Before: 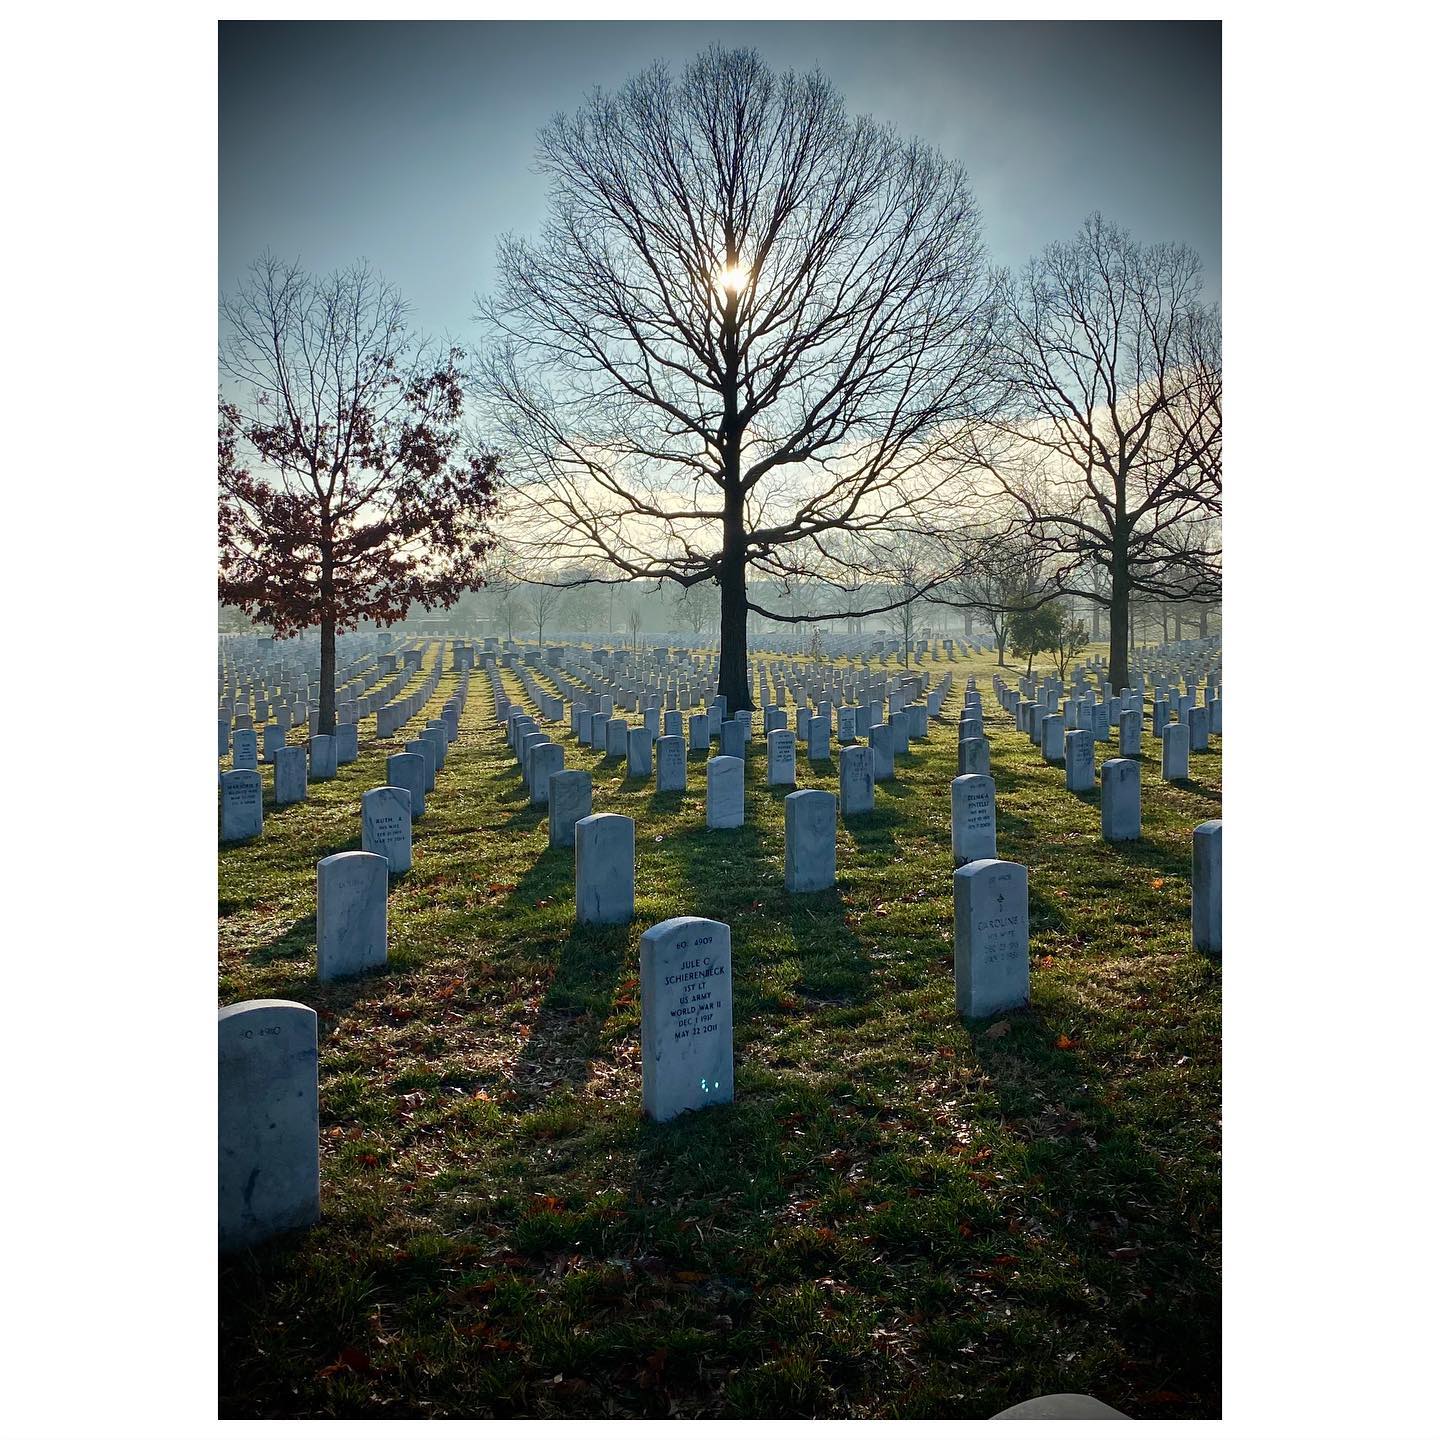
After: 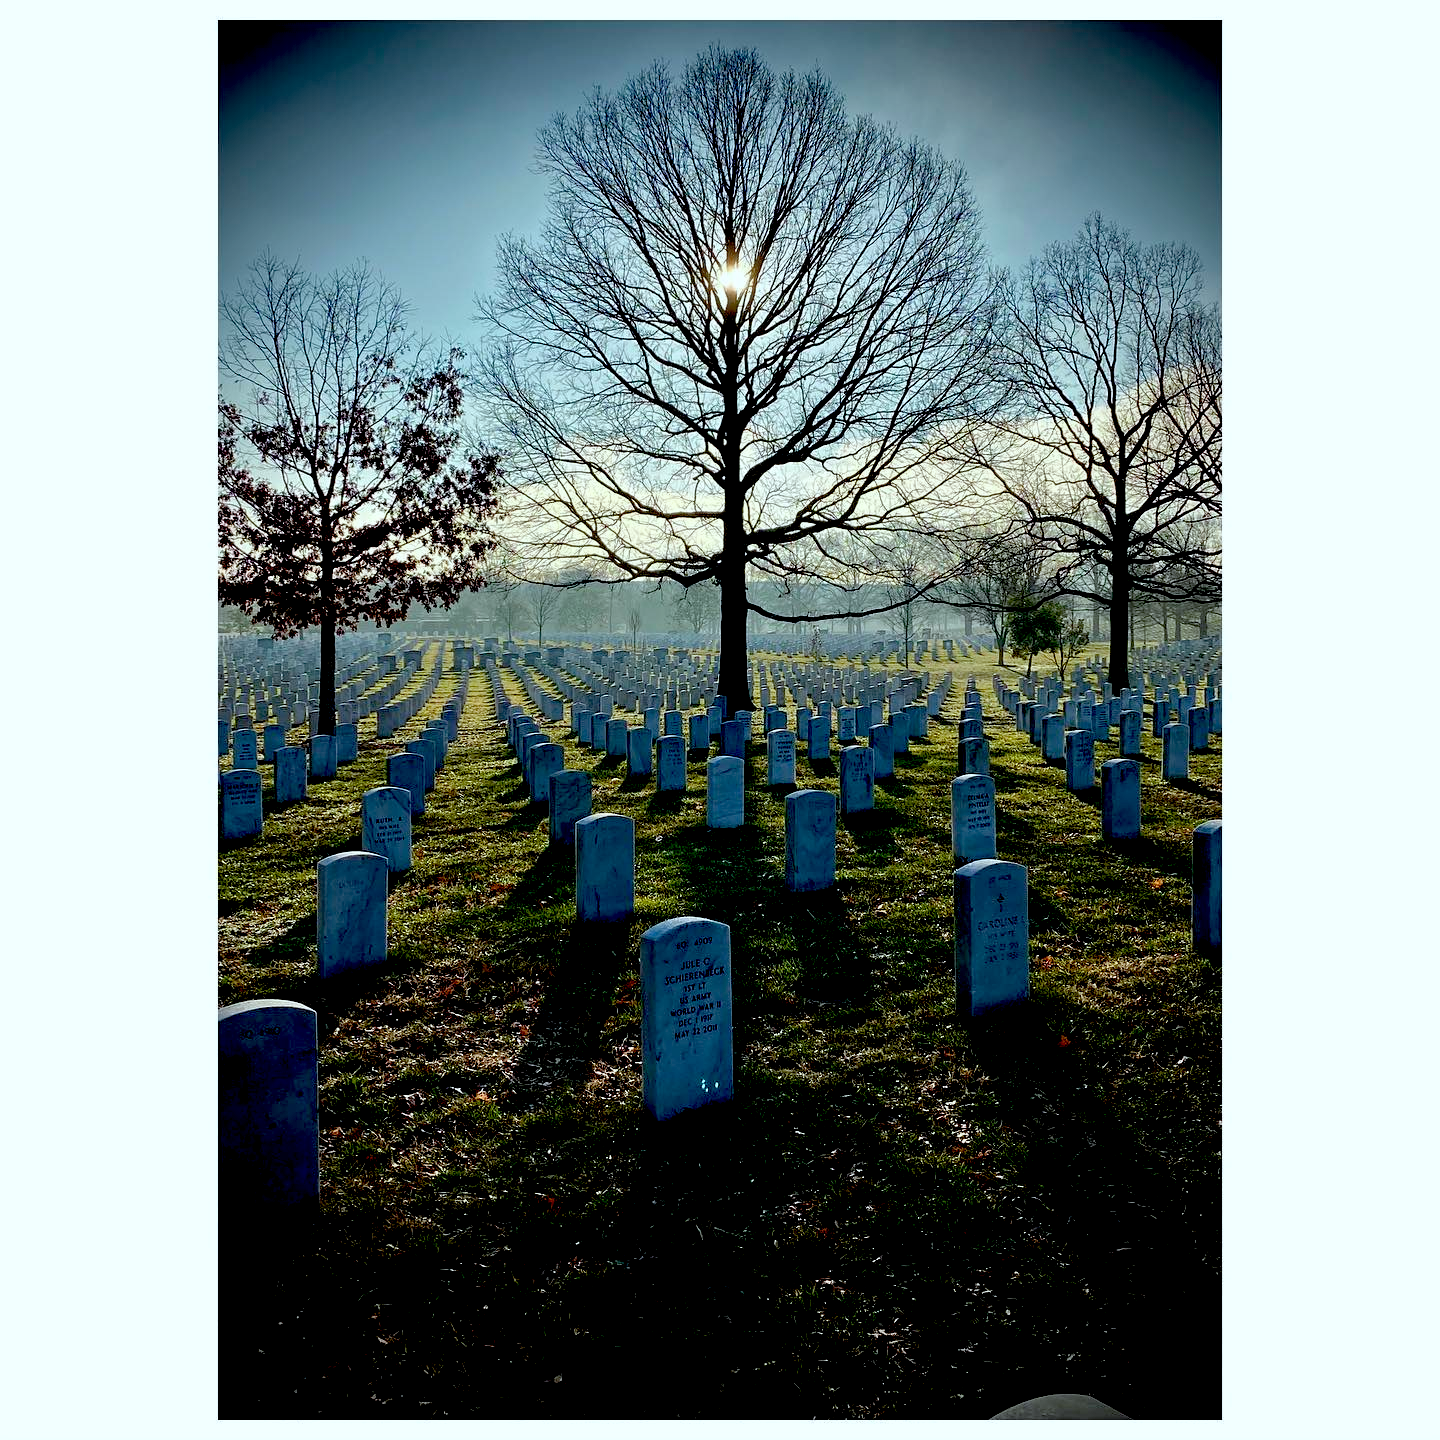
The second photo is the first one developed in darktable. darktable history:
exposure: black level correction 0.046, exposure 0.014 EV, compensate highlight preservation false
color calibration: illuminant as shot in camera, x 0.36, y 0.362, temperature 4597.31 K, saturation algorithm version 1 (2020)
